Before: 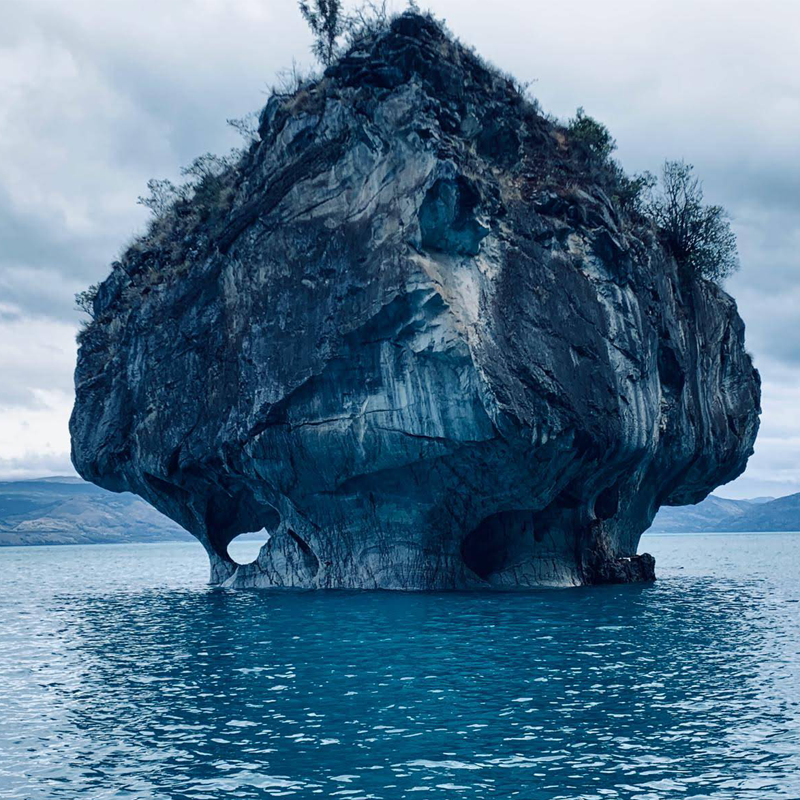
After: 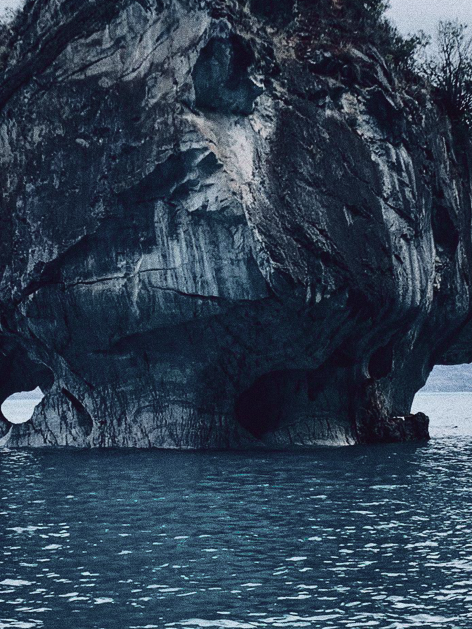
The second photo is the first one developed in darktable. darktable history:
crop and rotate: left 28.256%, top 17.734%, right 12.656%, bottom 3.573%
grain: coarseness 0.09 ISO, strength 40%
tone curve: curves: ch0 [(0, 0.032) (0.094, 0.08) (0.265, 0.208) (0.41, 0.417) (0.498, 0.496) (0.638, 0.673) (0.819, 0.841) (0.96, 0.899)]; ch1 [(0, 0) (0.161, 0.092) (0.37, 0.302) (0.417, 0.434) (0.495, 0.504) (0.576, 0.589) (0.725, 0.765) (1, 1)]; ch2 [(0, 0) (0.352, 0.403) (0.45, 0.469) (0.521, 0.515) (0.59, 0.579) (1, 1)], color space Lab, independent channels, preserve colors none
